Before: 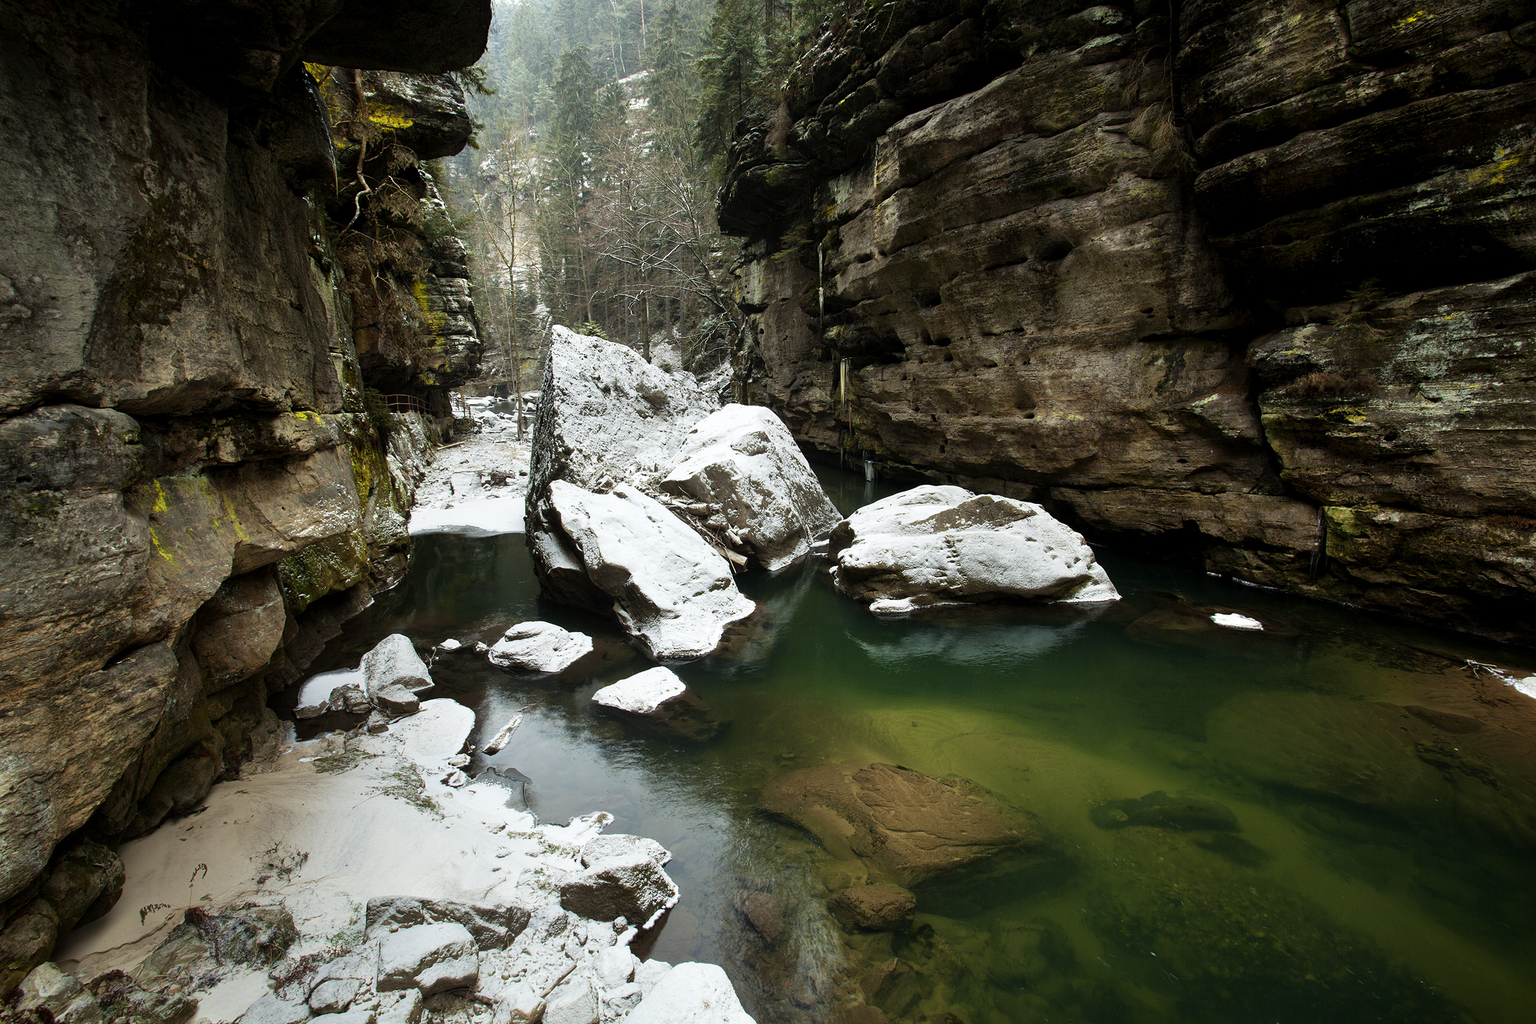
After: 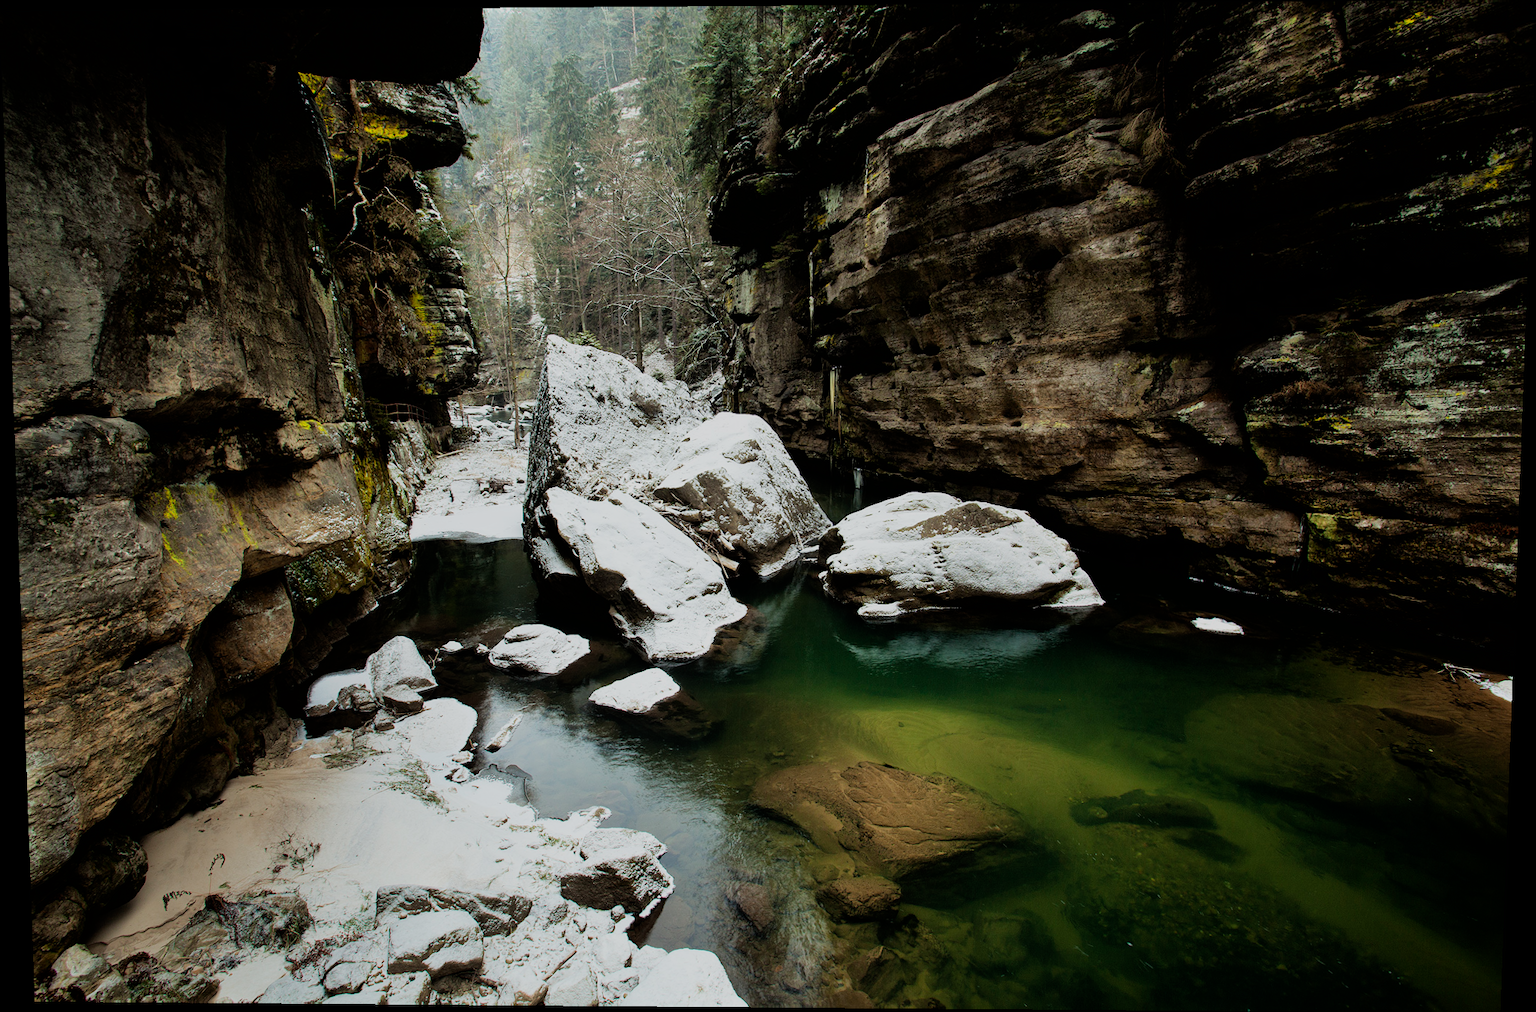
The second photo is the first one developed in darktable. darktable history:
rotate and perspective: lens shift (vertical) 0.048, lens shift (horizontal) -0.024, automatic cropping off
filmic rgb: black relative exposure -7.65 EV, white relative exposure 4.56 EV, hardness 3.61, contrast 1.05
